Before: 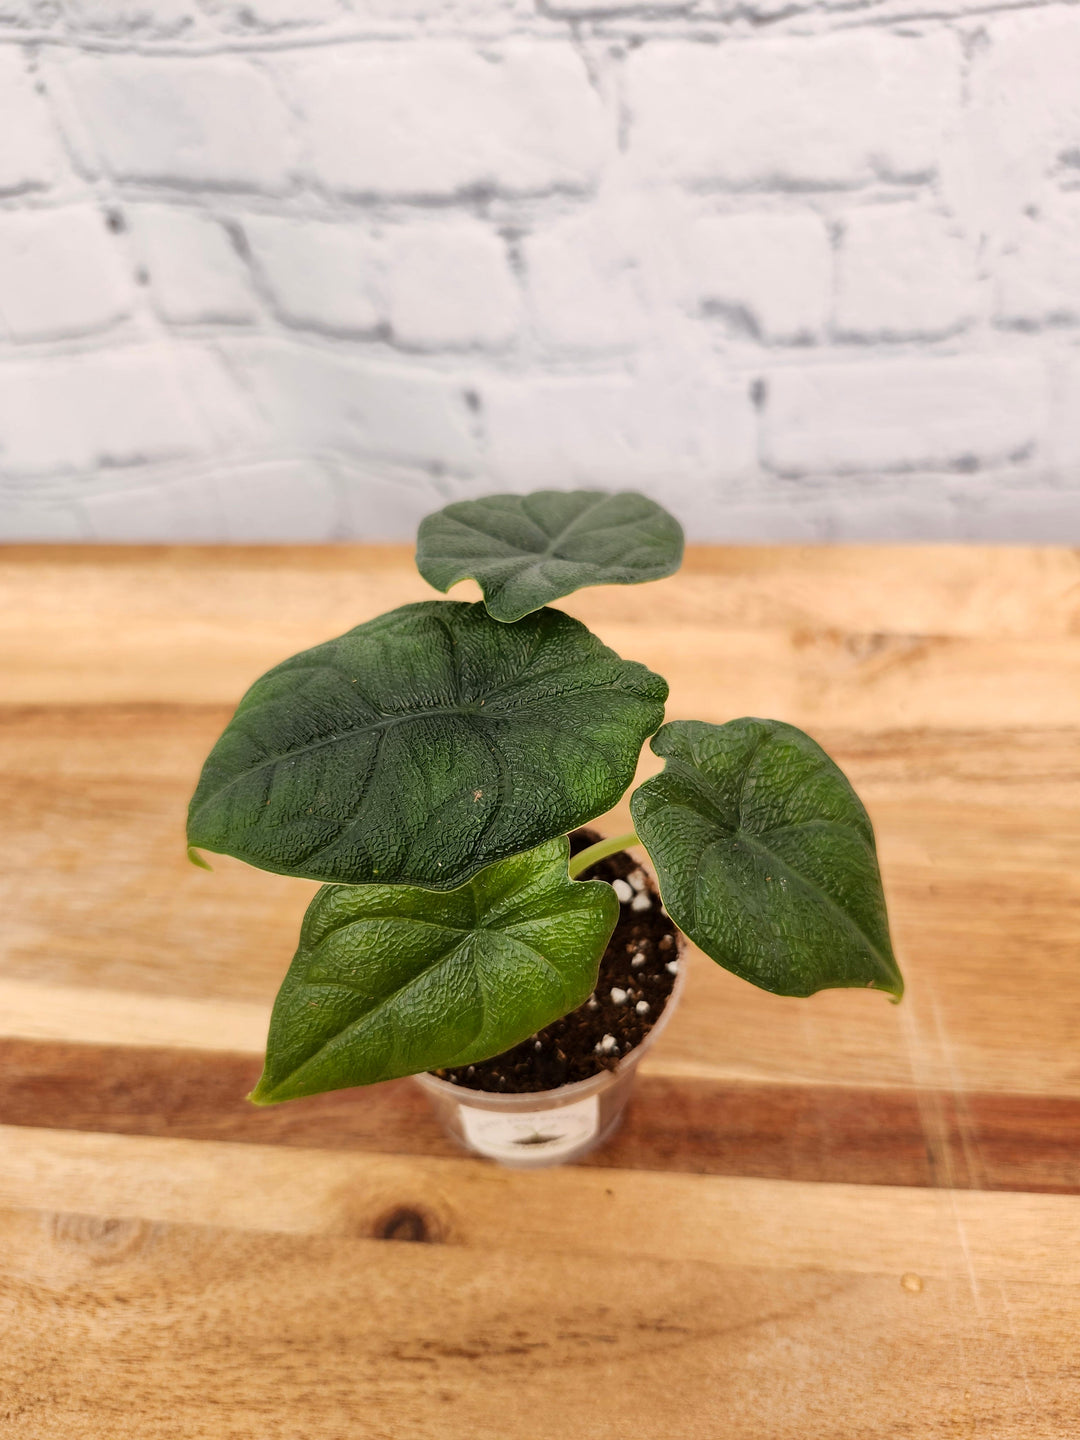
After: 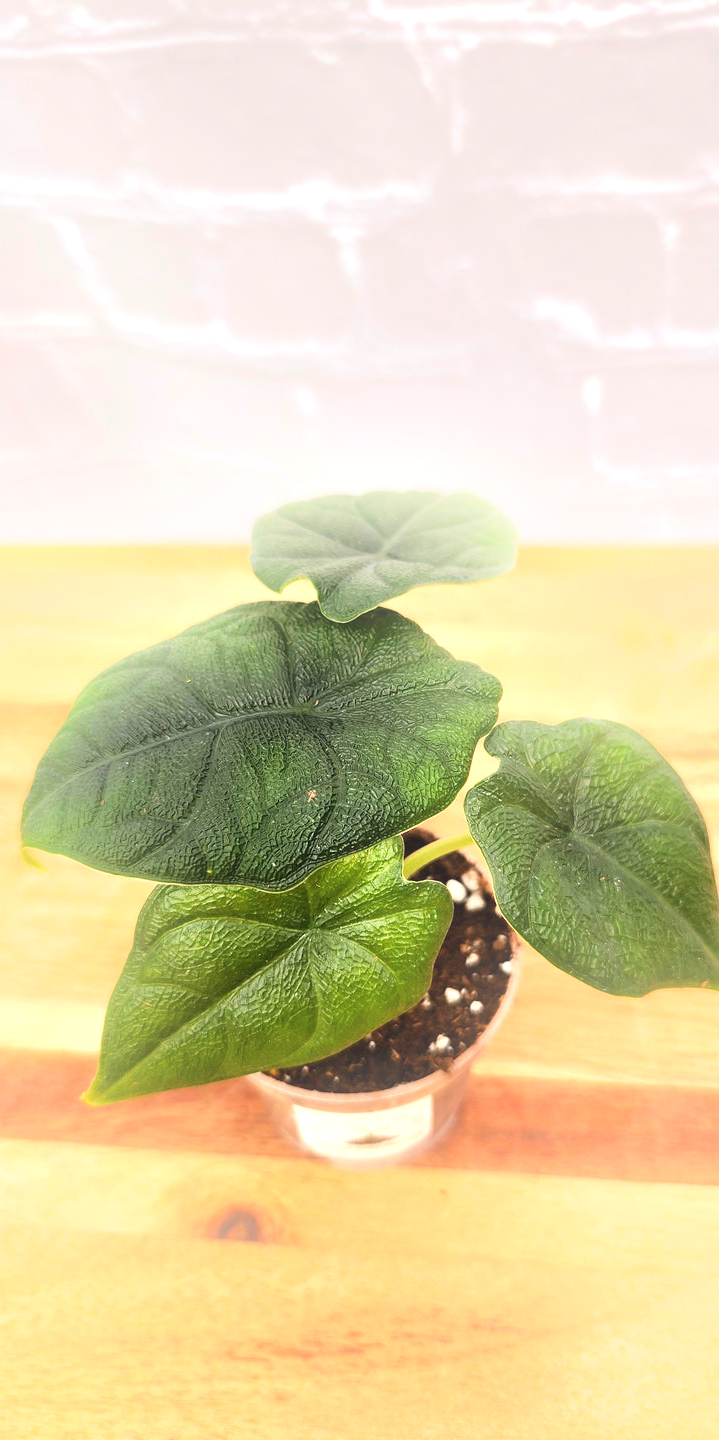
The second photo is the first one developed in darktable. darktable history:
exposure: black level correction 0, exposure 1 EV, compensate exposure bias true, compensate highlight preservation false
bloom: size 16%, threshold 98%, strength 20%
crop: left 15.419%, right 17.914%
